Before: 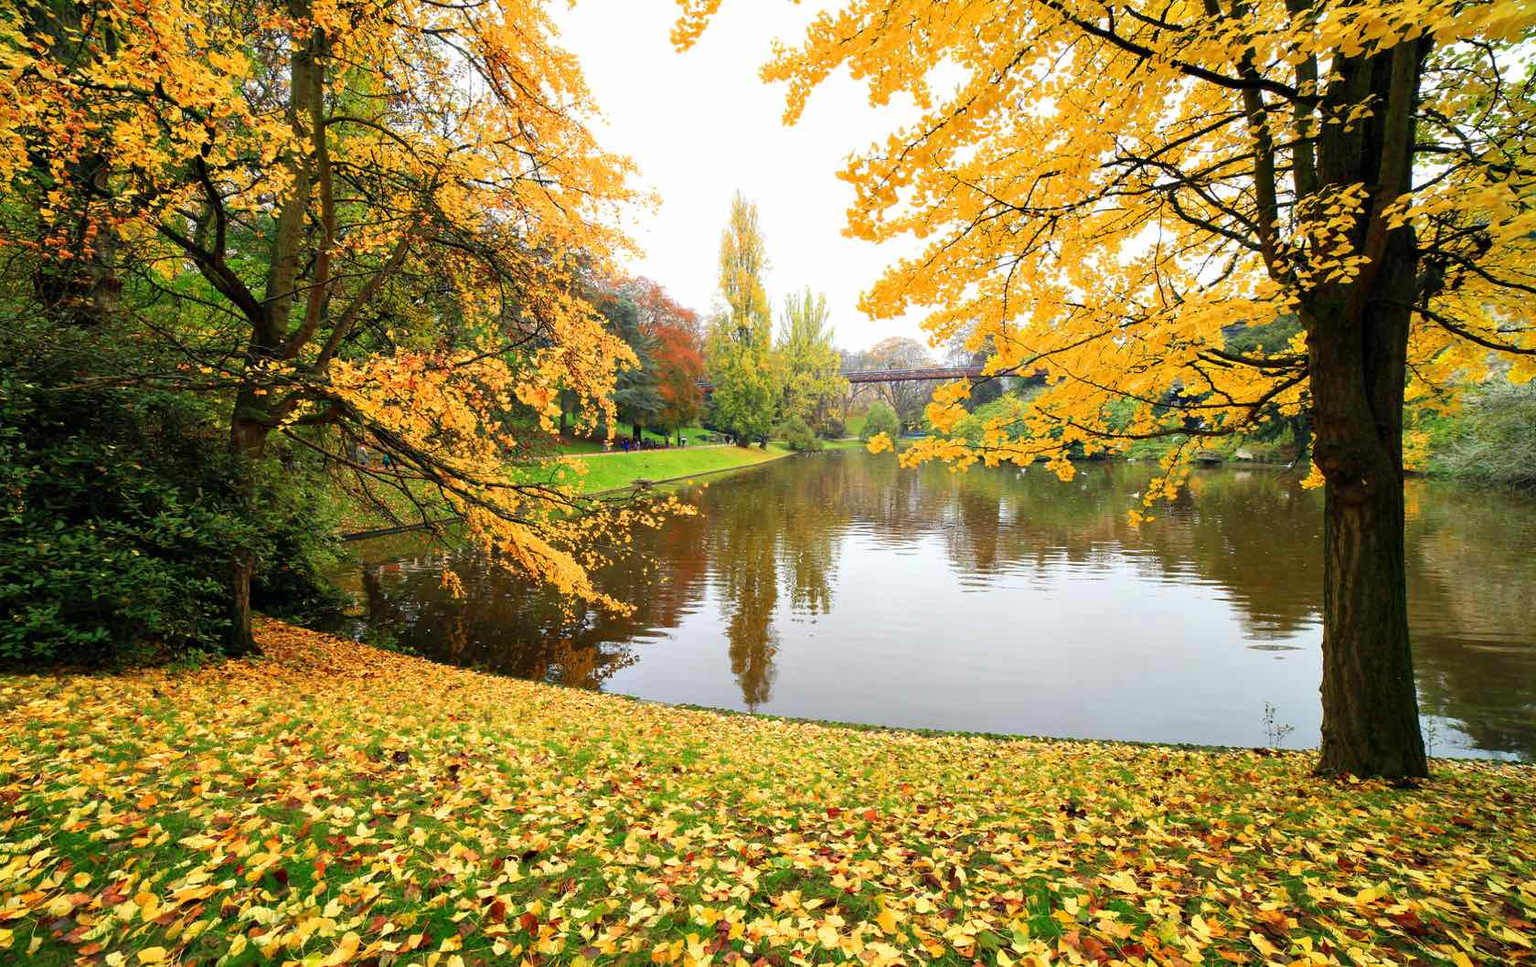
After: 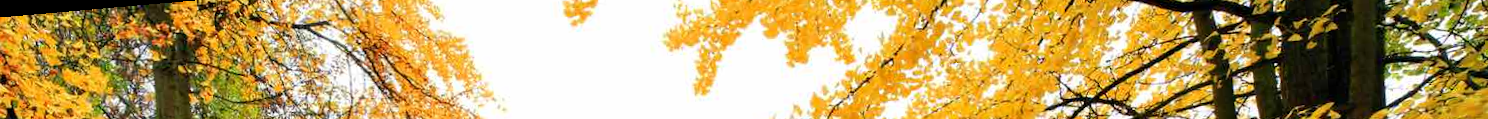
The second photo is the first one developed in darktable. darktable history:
crop and rotate: left 9.644%, top 9.491%, right 6.021%, bottom 80.509%
rotate and perspective: rotation -4.98°, automatic cropping off
